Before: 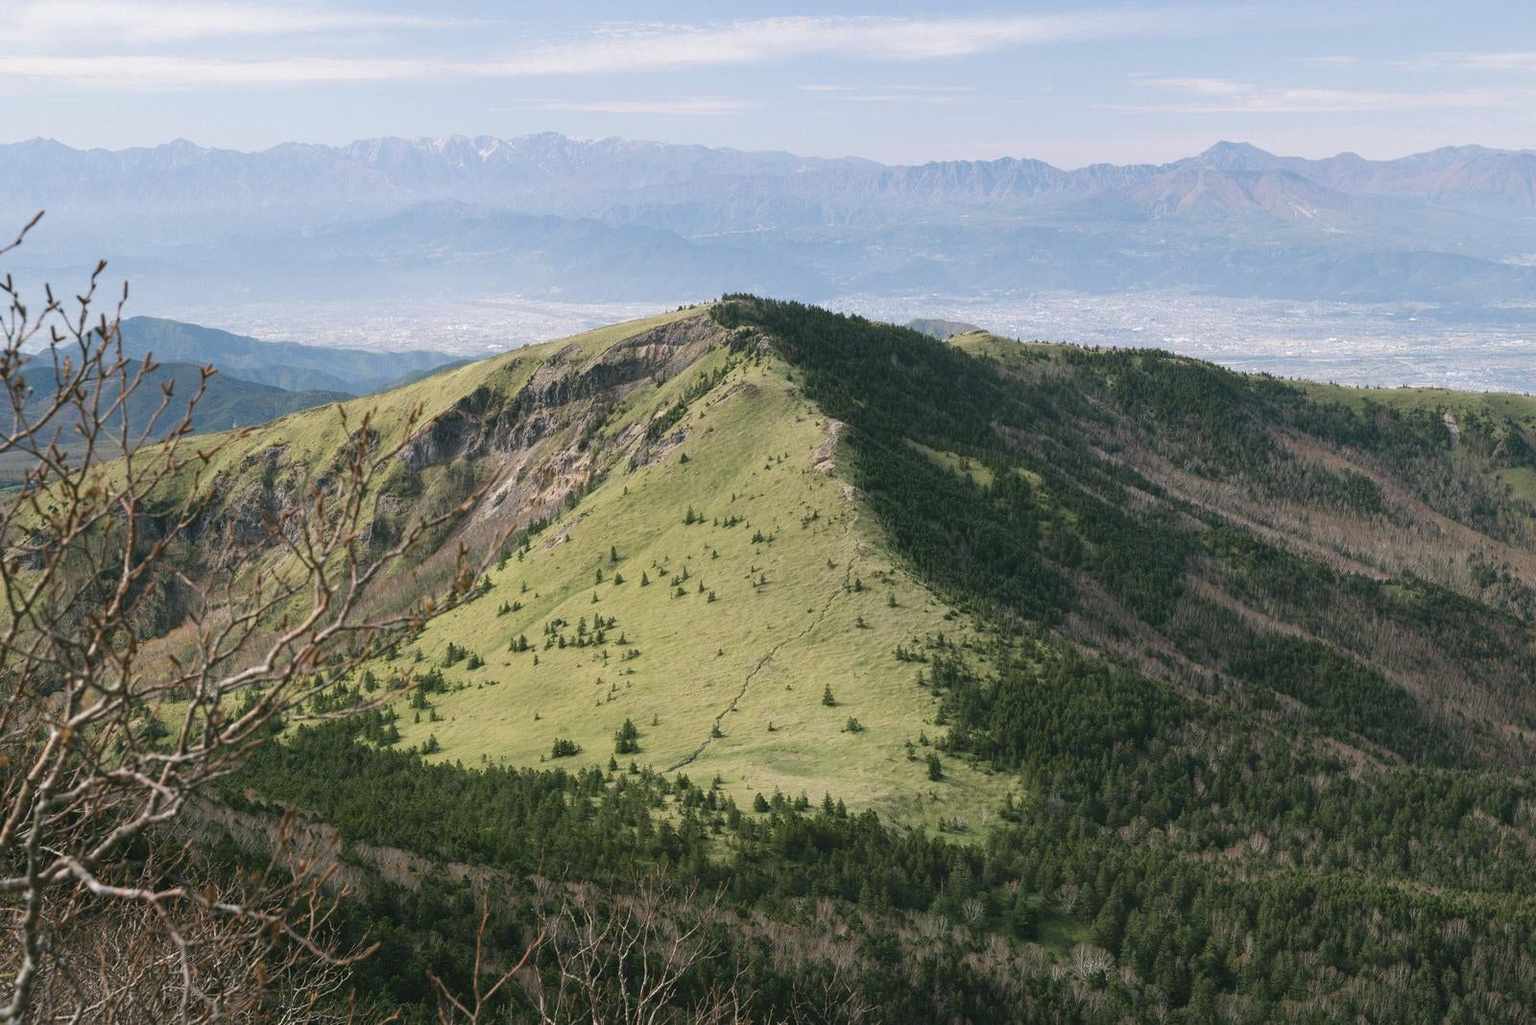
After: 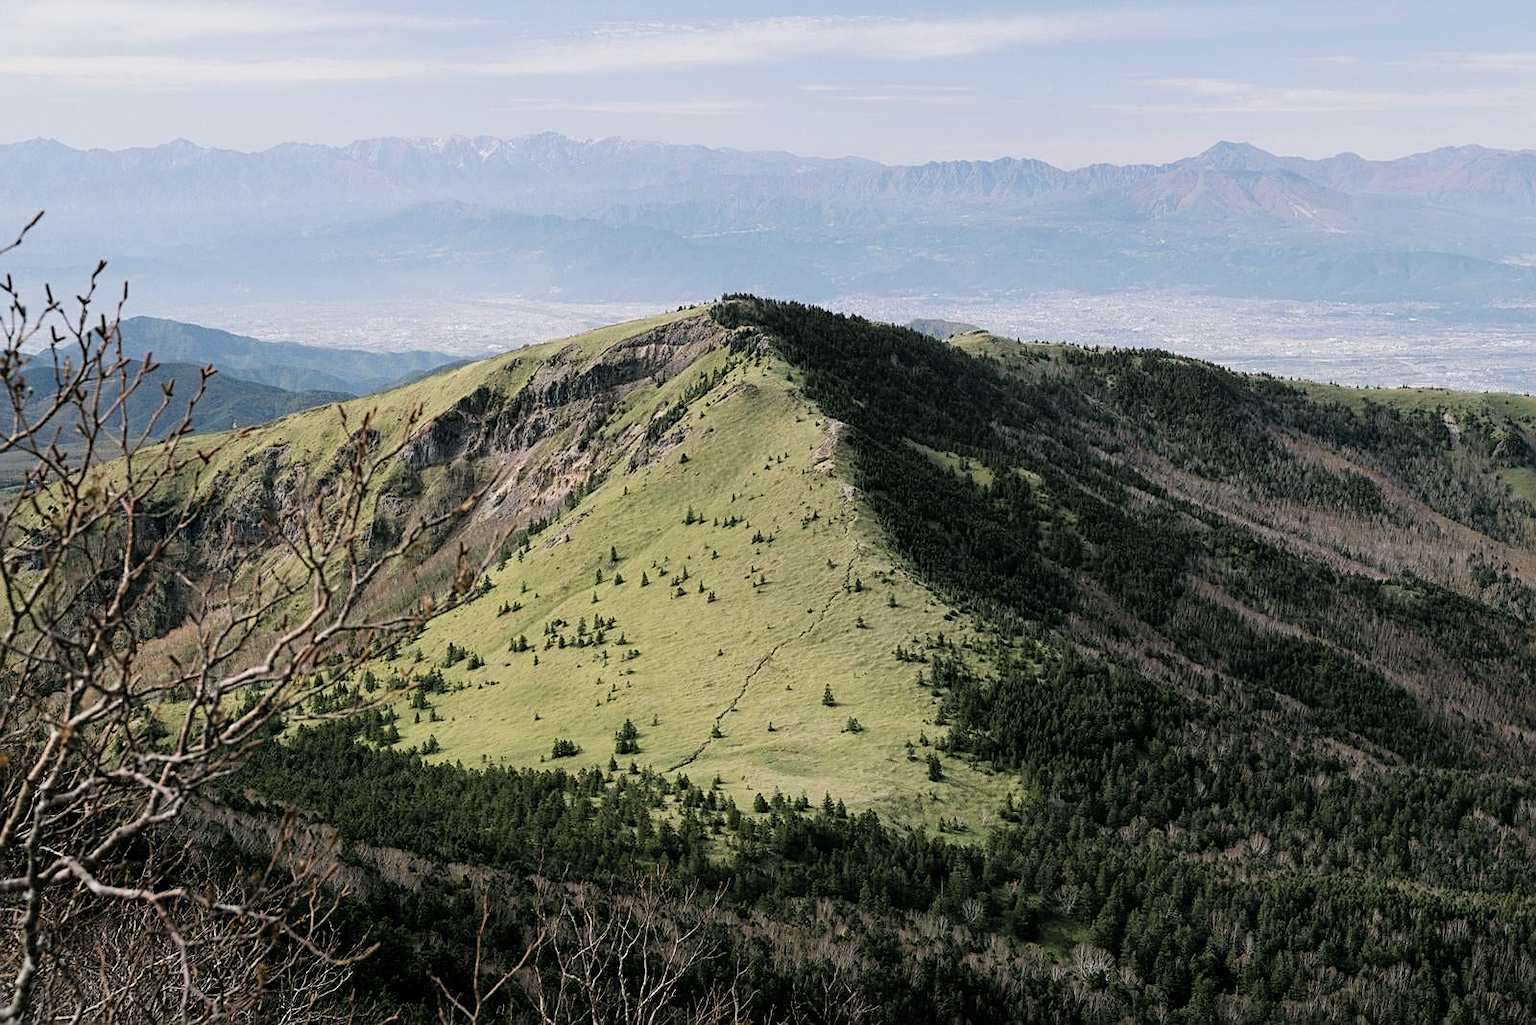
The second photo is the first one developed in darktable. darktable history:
sharpen: on, module defaults
filmic rgb: black relative exposure -5 EV, white relative exposure 3.2 EV, hardness 3.42, contrast 1.2, highlights saturation mix -30%
